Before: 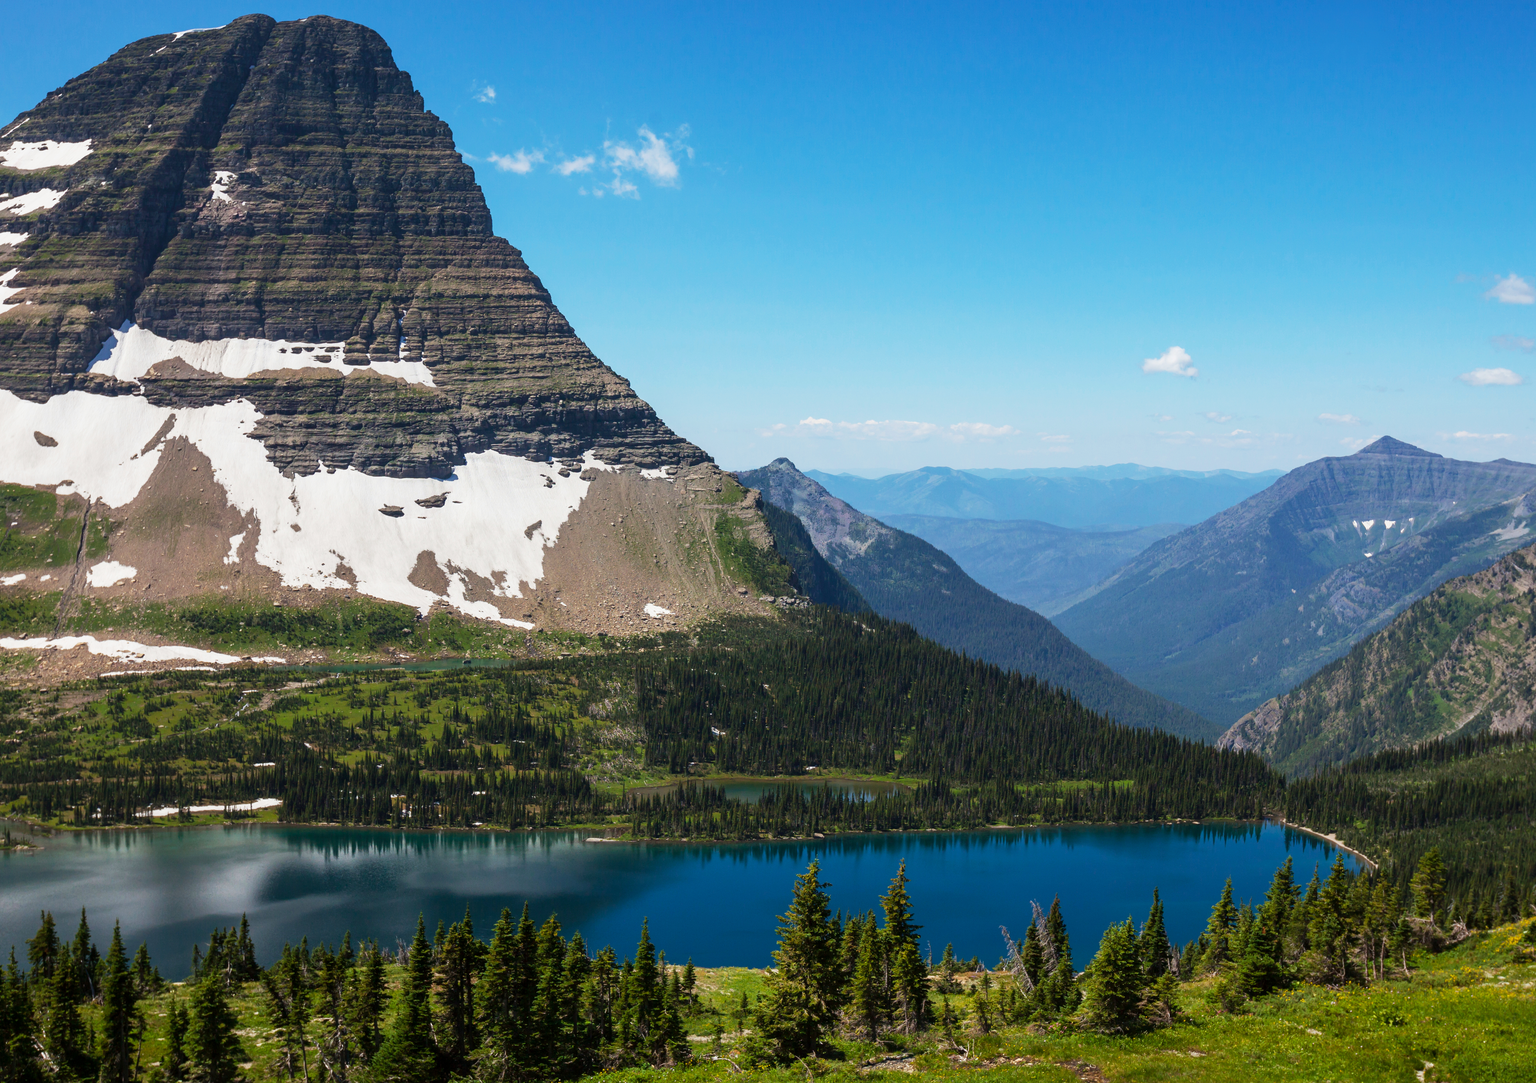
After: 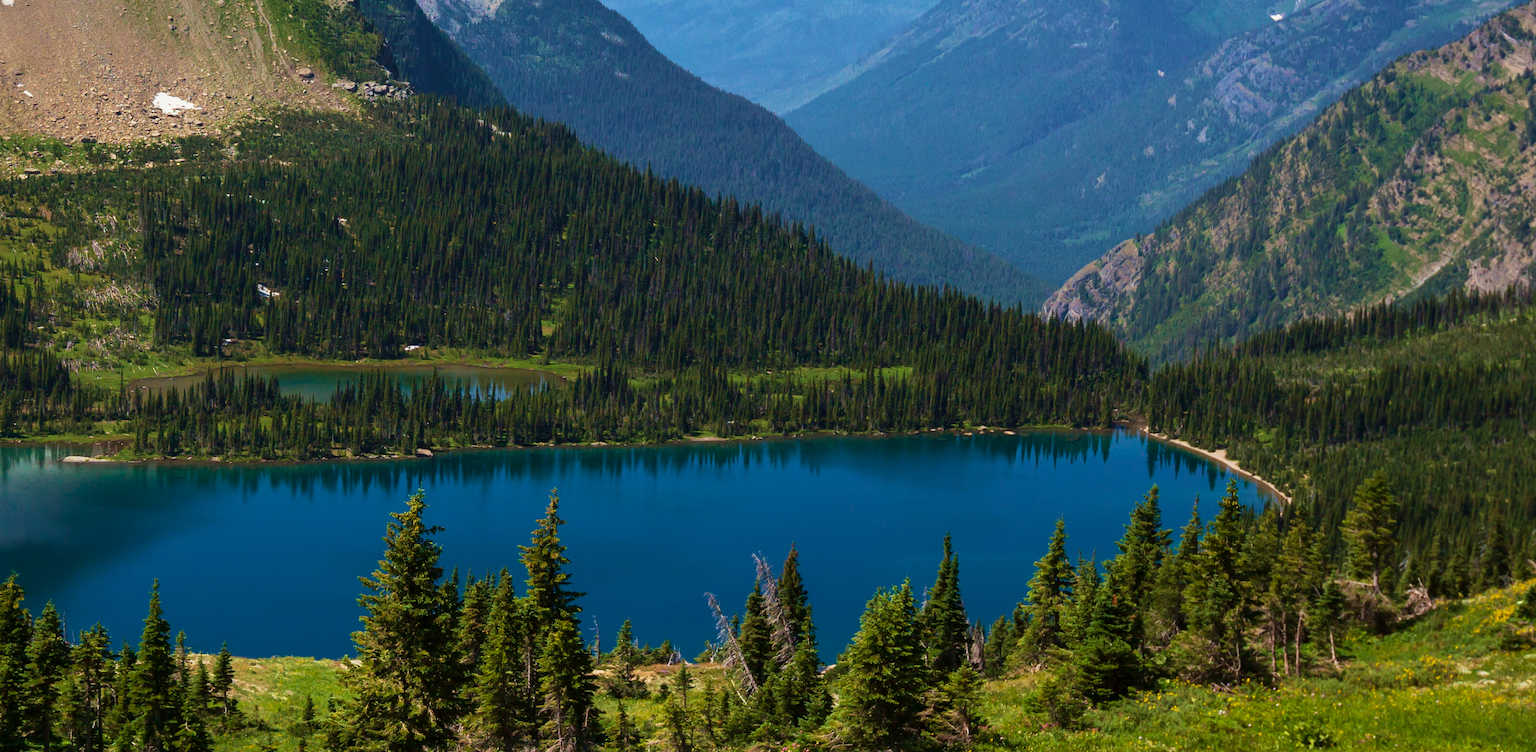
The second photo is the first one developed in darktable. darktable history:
velvia: strength 45%
exposure: compensate highlight preservation false
crop and rotate: left 35.509%, top 50.238%, bottom 4.934%
